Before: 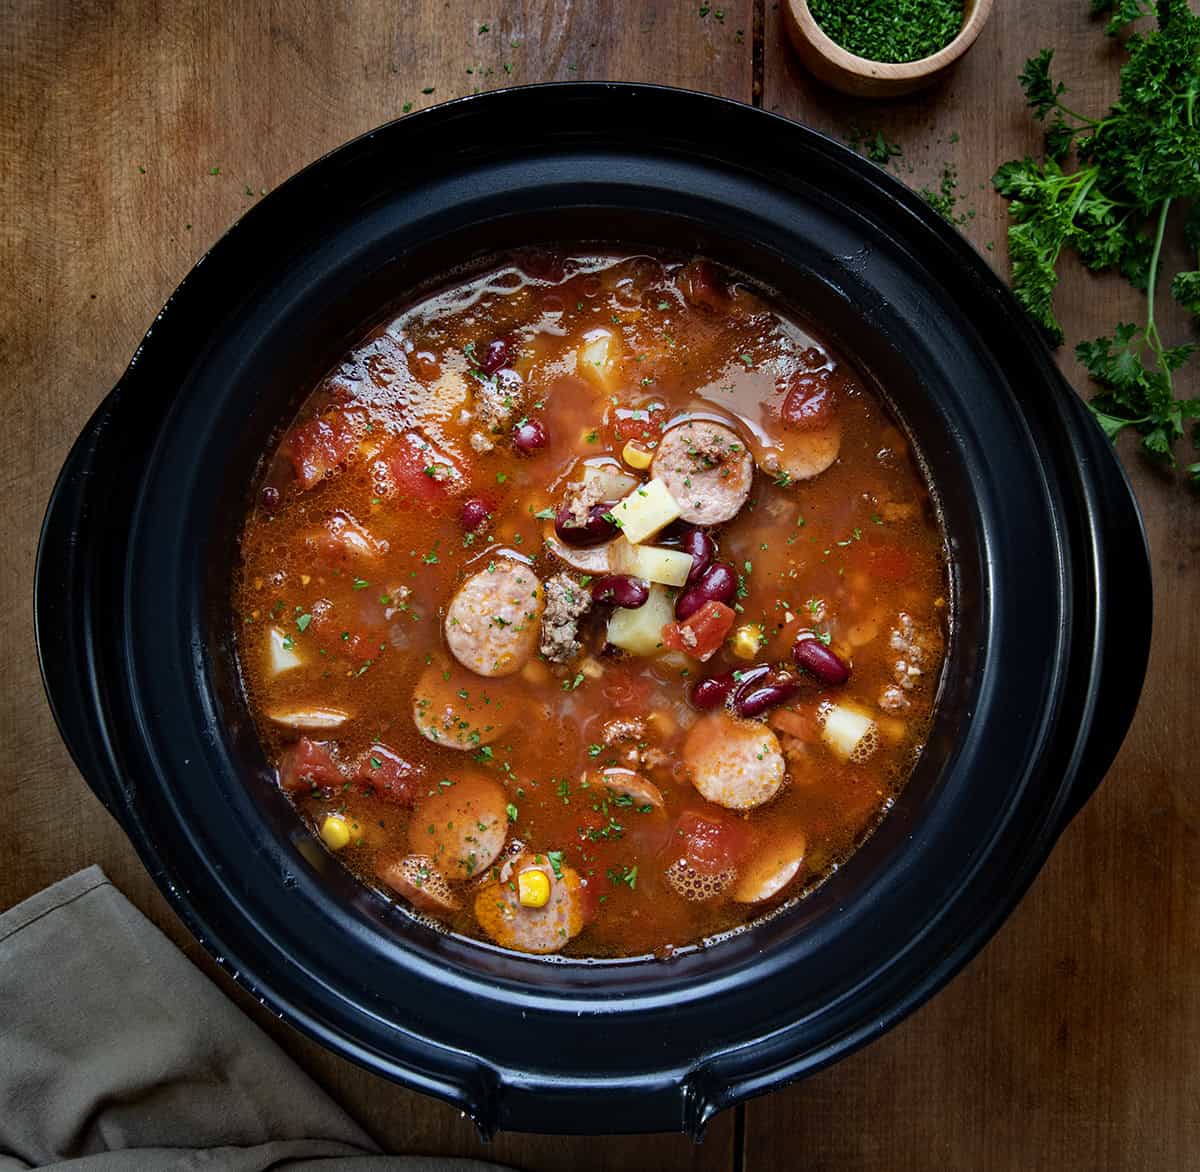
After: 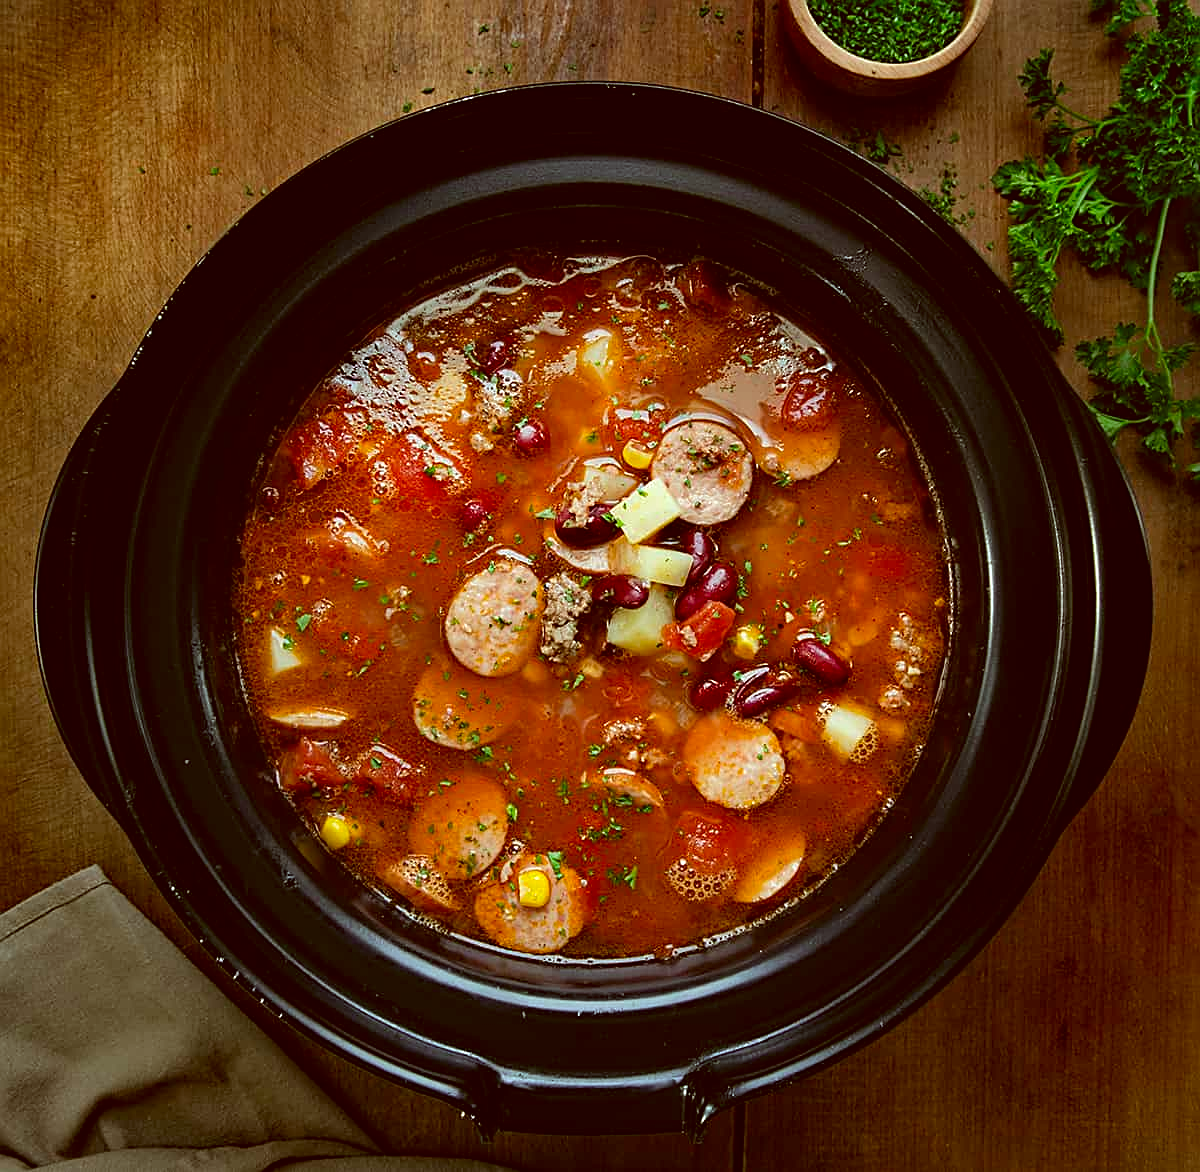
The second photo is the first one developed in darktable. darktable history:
shadows and highlights: shadows 10, white point adjustment 1, highlights -40
sharpen: on, module defaults
color correction: highlights a* -5.94, highlights b* 9.48, shadows a* 10.12, shadows b* 23.94
